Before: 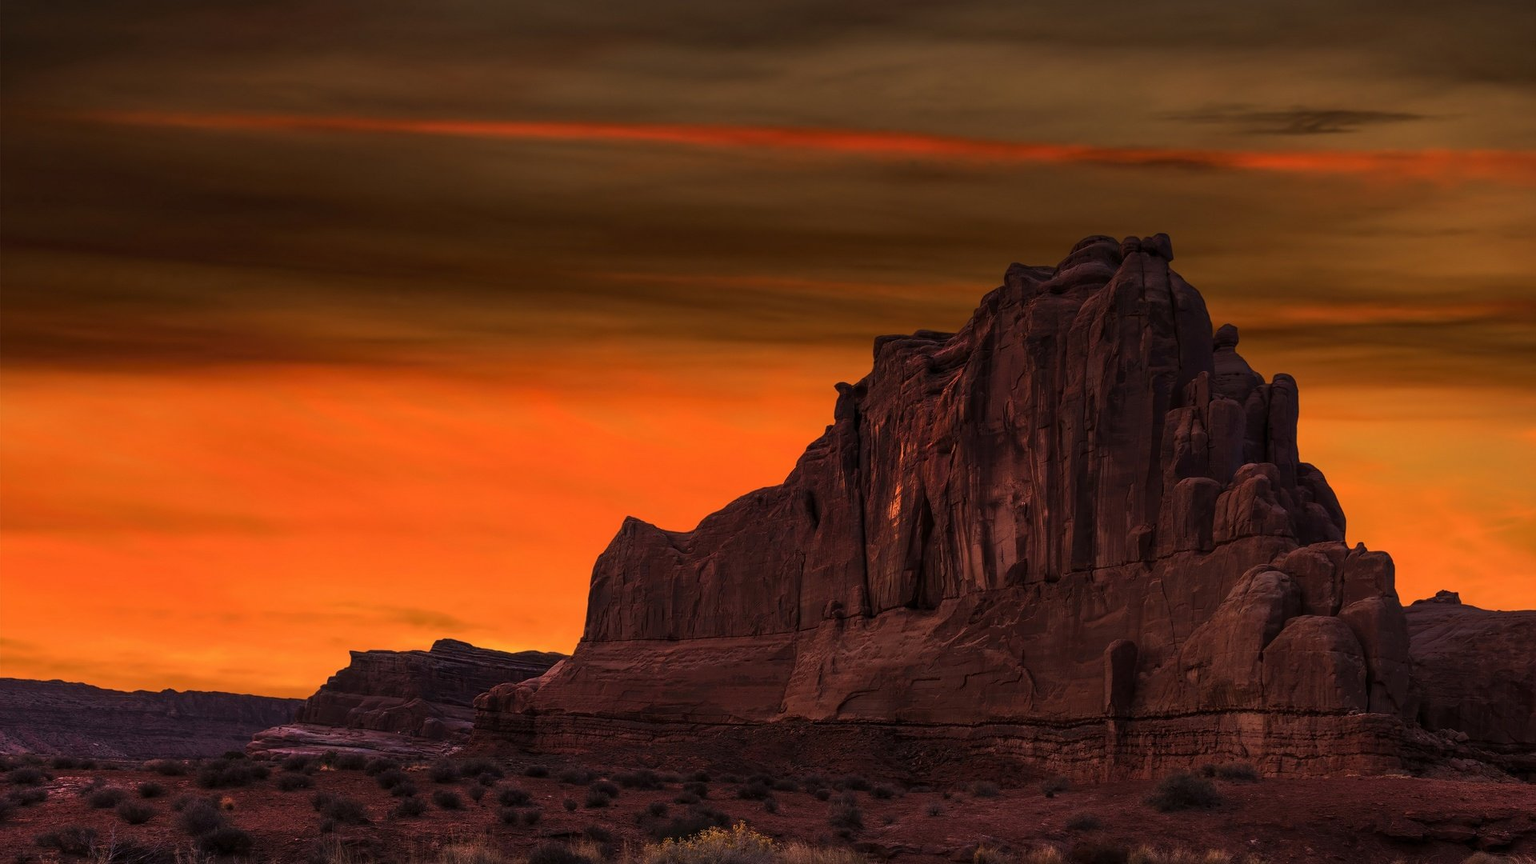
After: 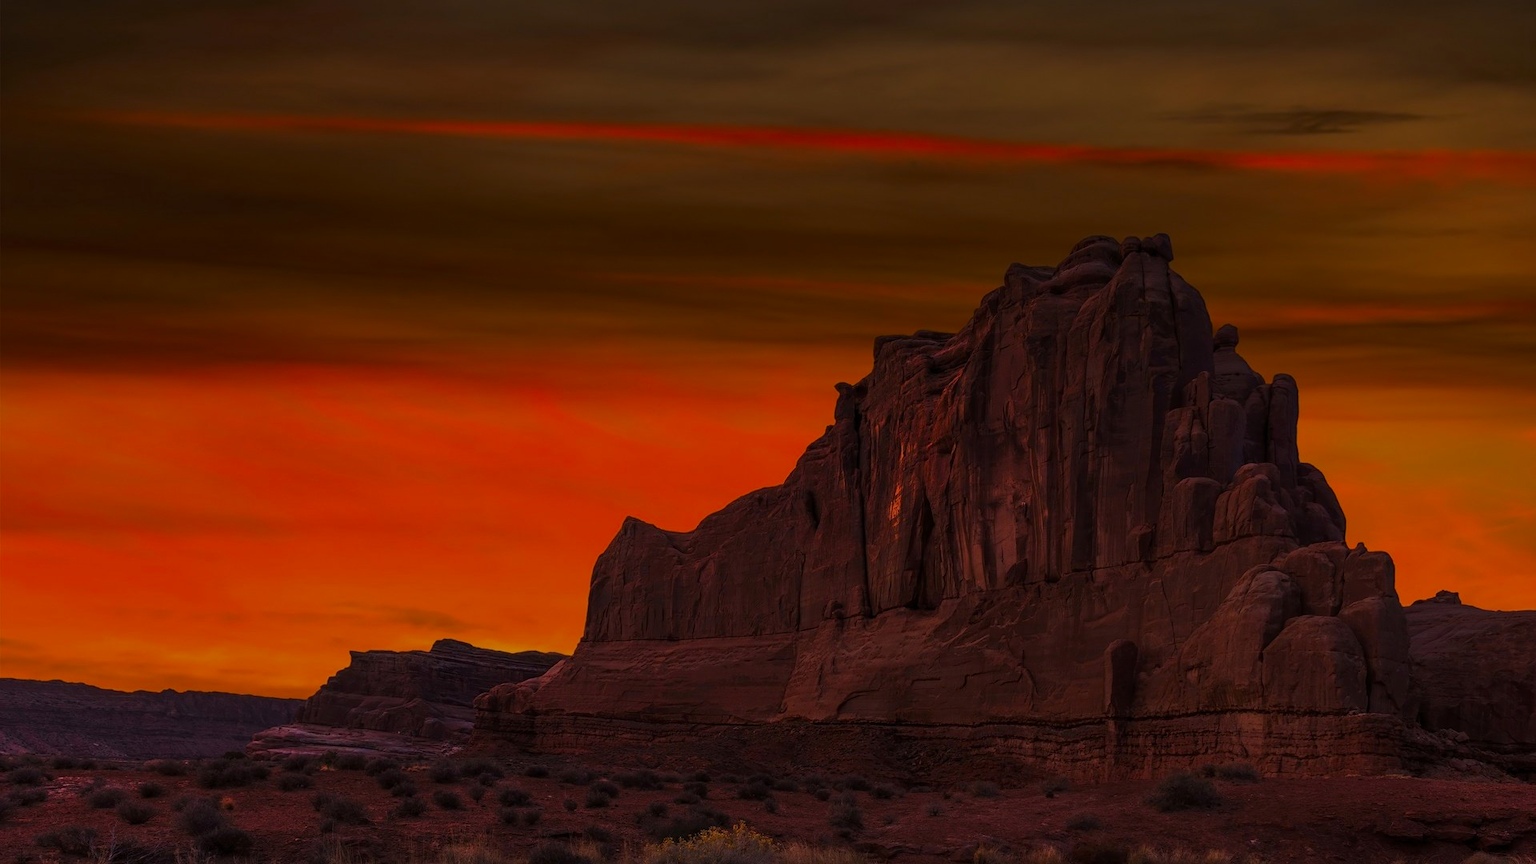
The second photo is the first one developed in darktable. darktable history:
tone curve: curves: ch0 [(0, 0) (0.91, 0.76) (0.997, 0.913)], color space Lab, independent channels, preserve colors none
